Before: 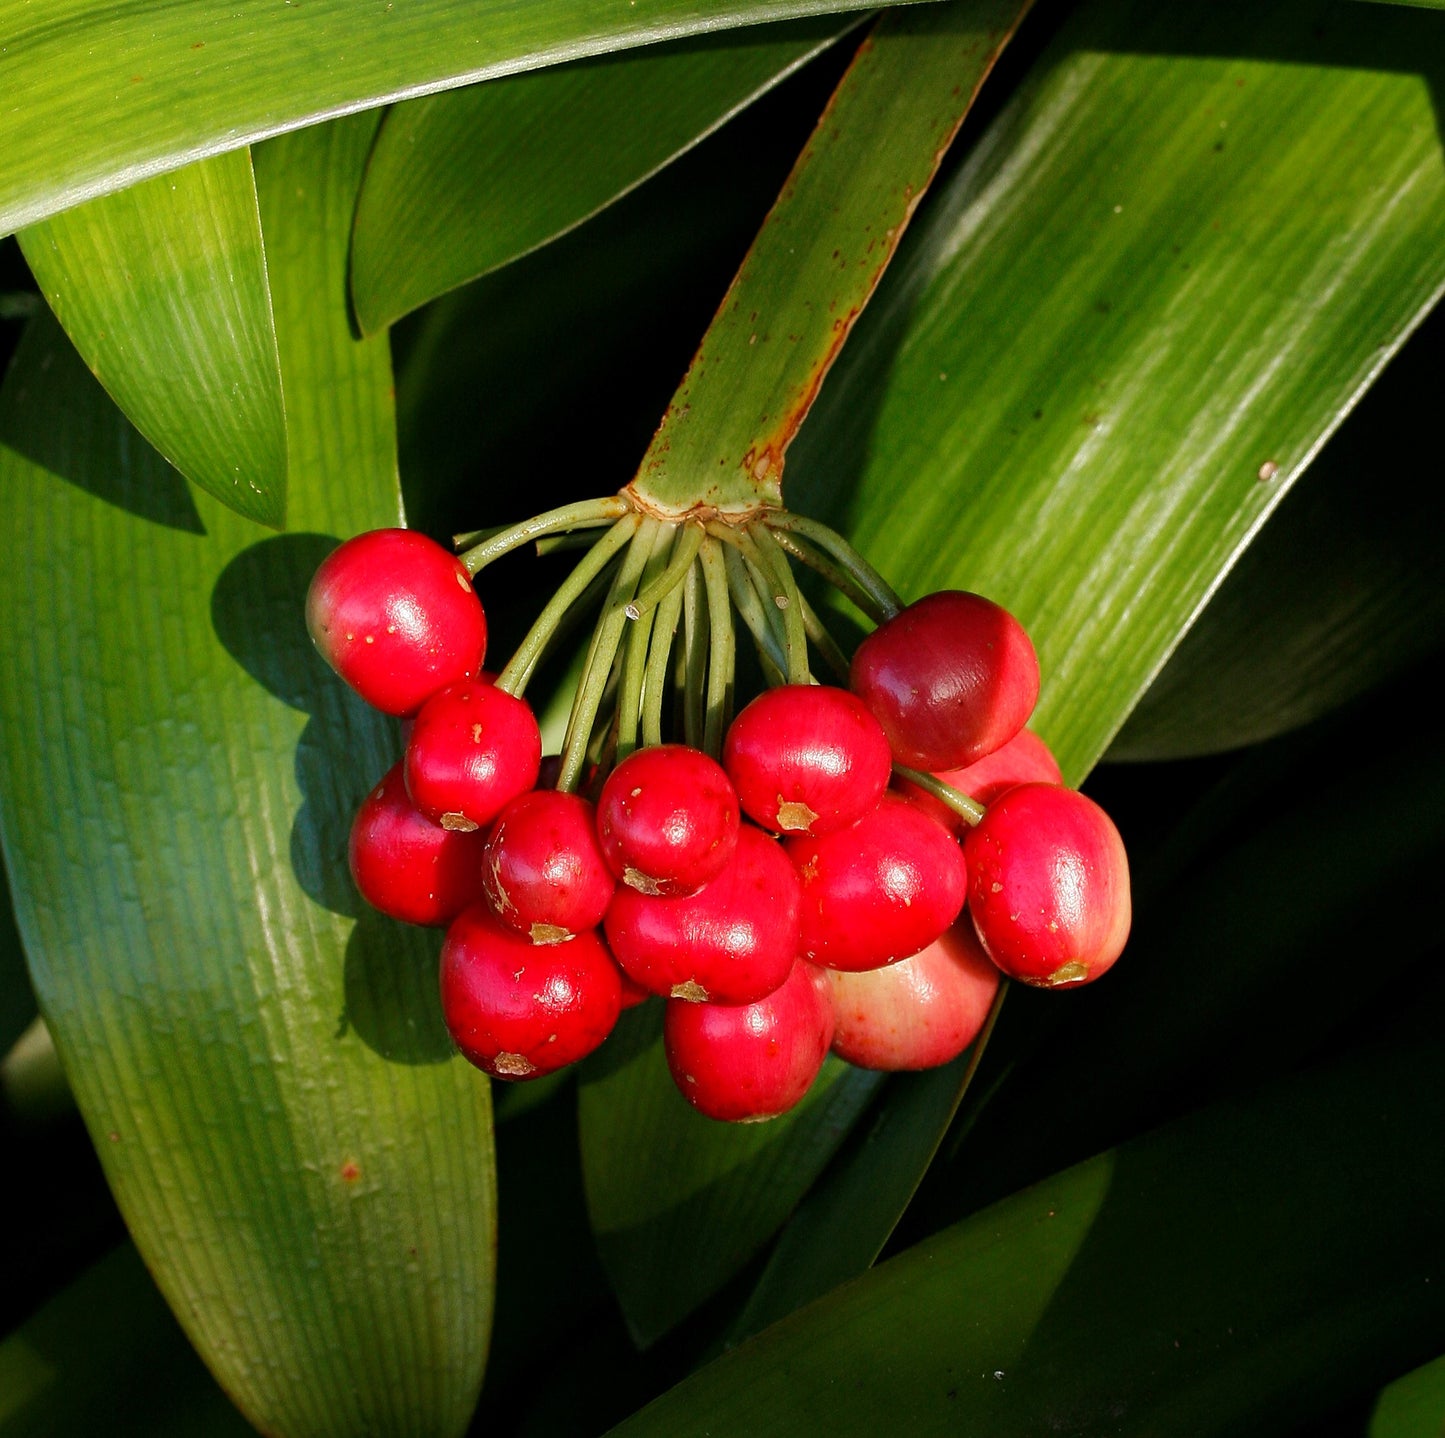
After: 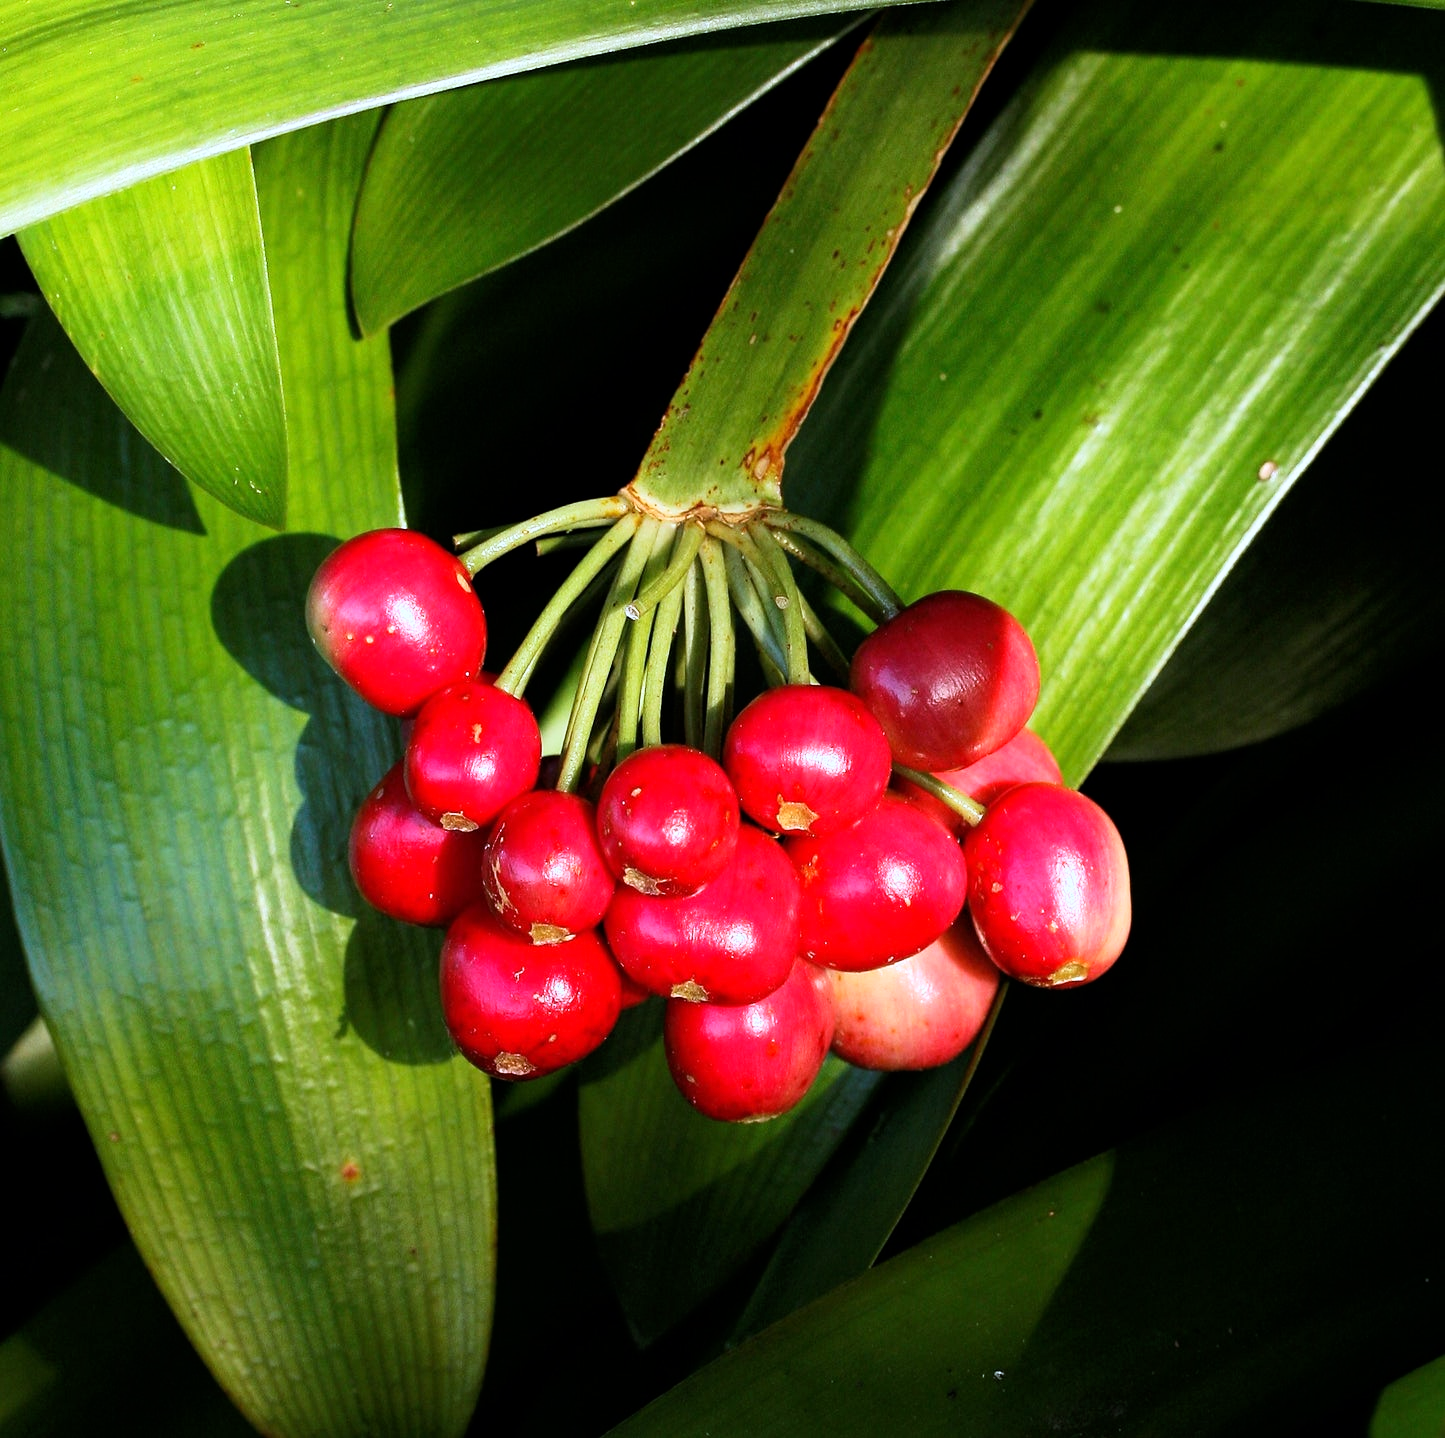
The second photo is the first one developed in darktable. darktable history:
white balance: red 0.948, green 1.02, blue 1.176
base curve: curves: ch0 [(0, 0) (0.005, 0.002) (0.193, 0.295) (0.399, 0.664) (0.75, 0.928) (1, 1)]
